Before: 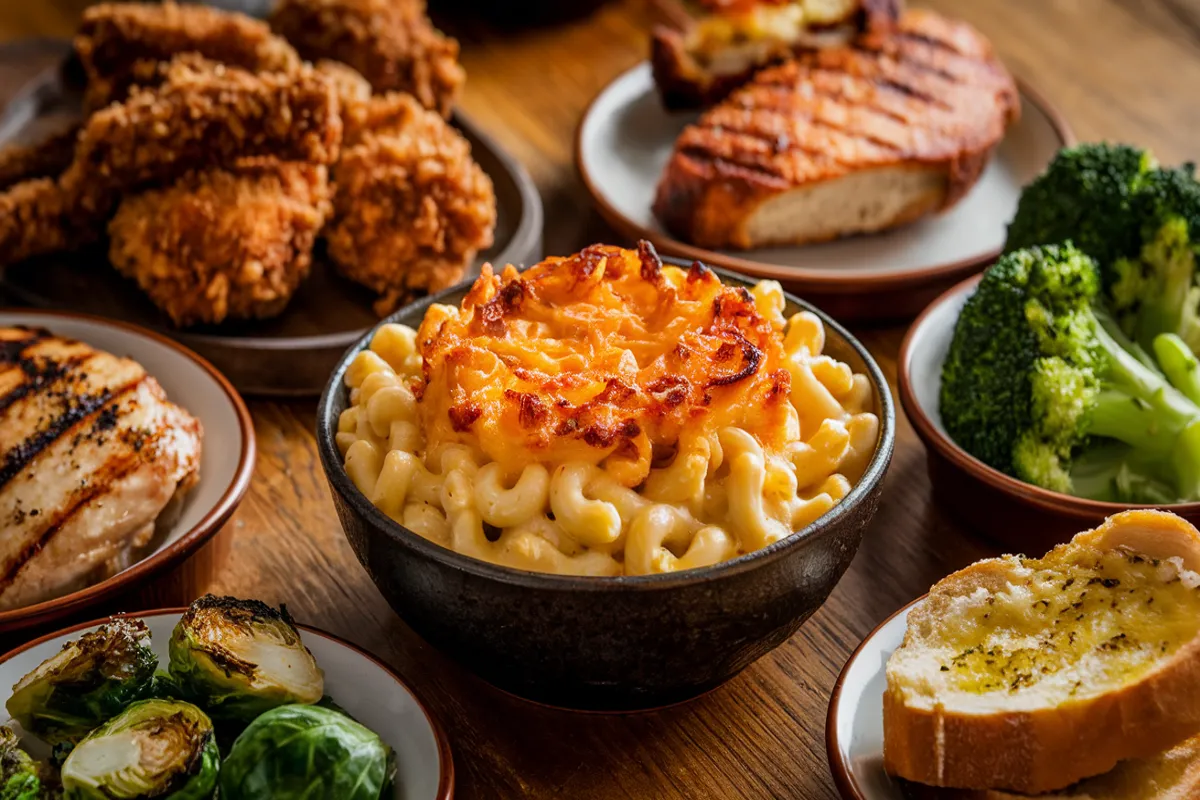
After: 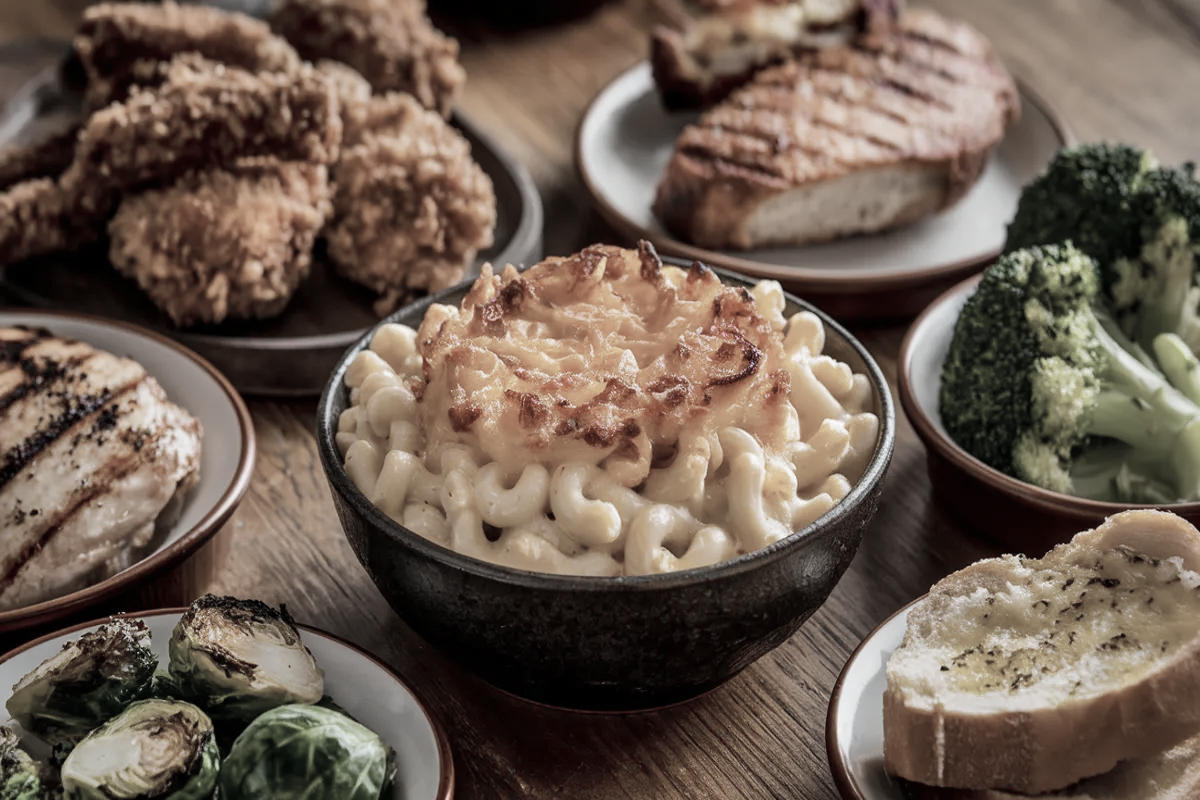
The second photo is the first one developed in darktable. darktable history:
shadows and highlights: soften with gaussian
color zones: curves: ch1 [(0, 0.34) (0.143, 0.164) (0.286, 0.152) (0.429, 0.176) (0.571, 0.173) (0.714, 0.188) (0.857, 0.199) (1, 0.34)]
